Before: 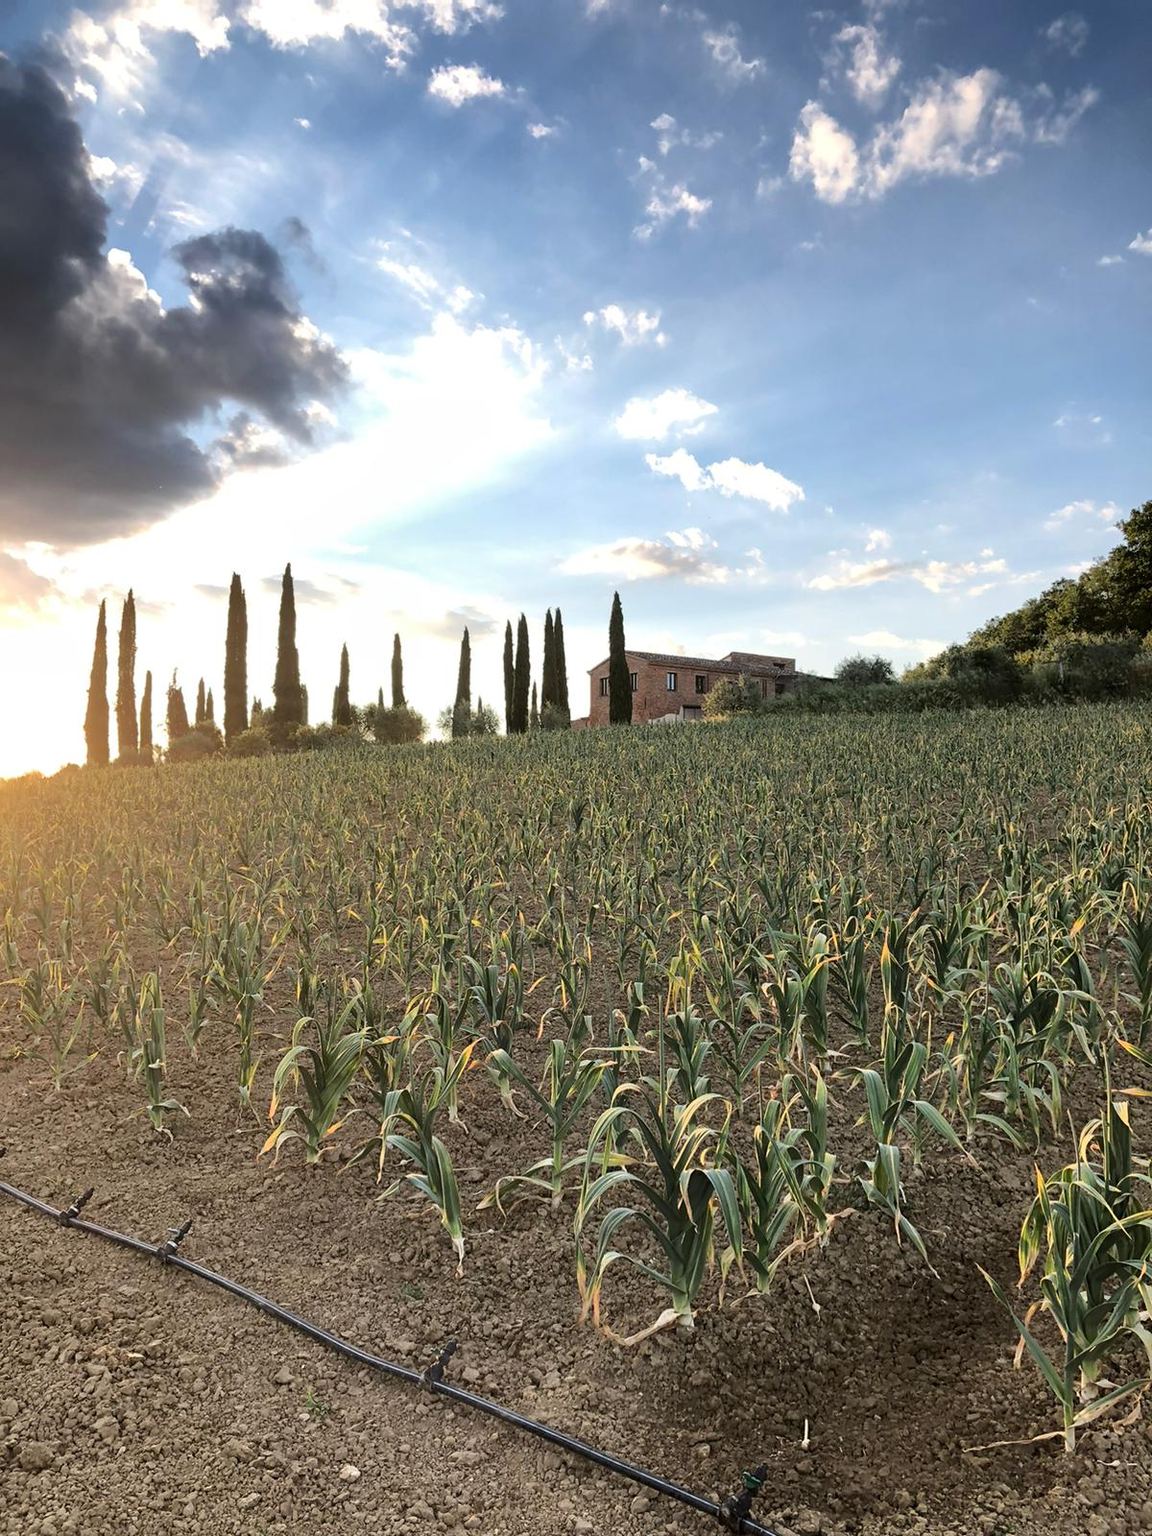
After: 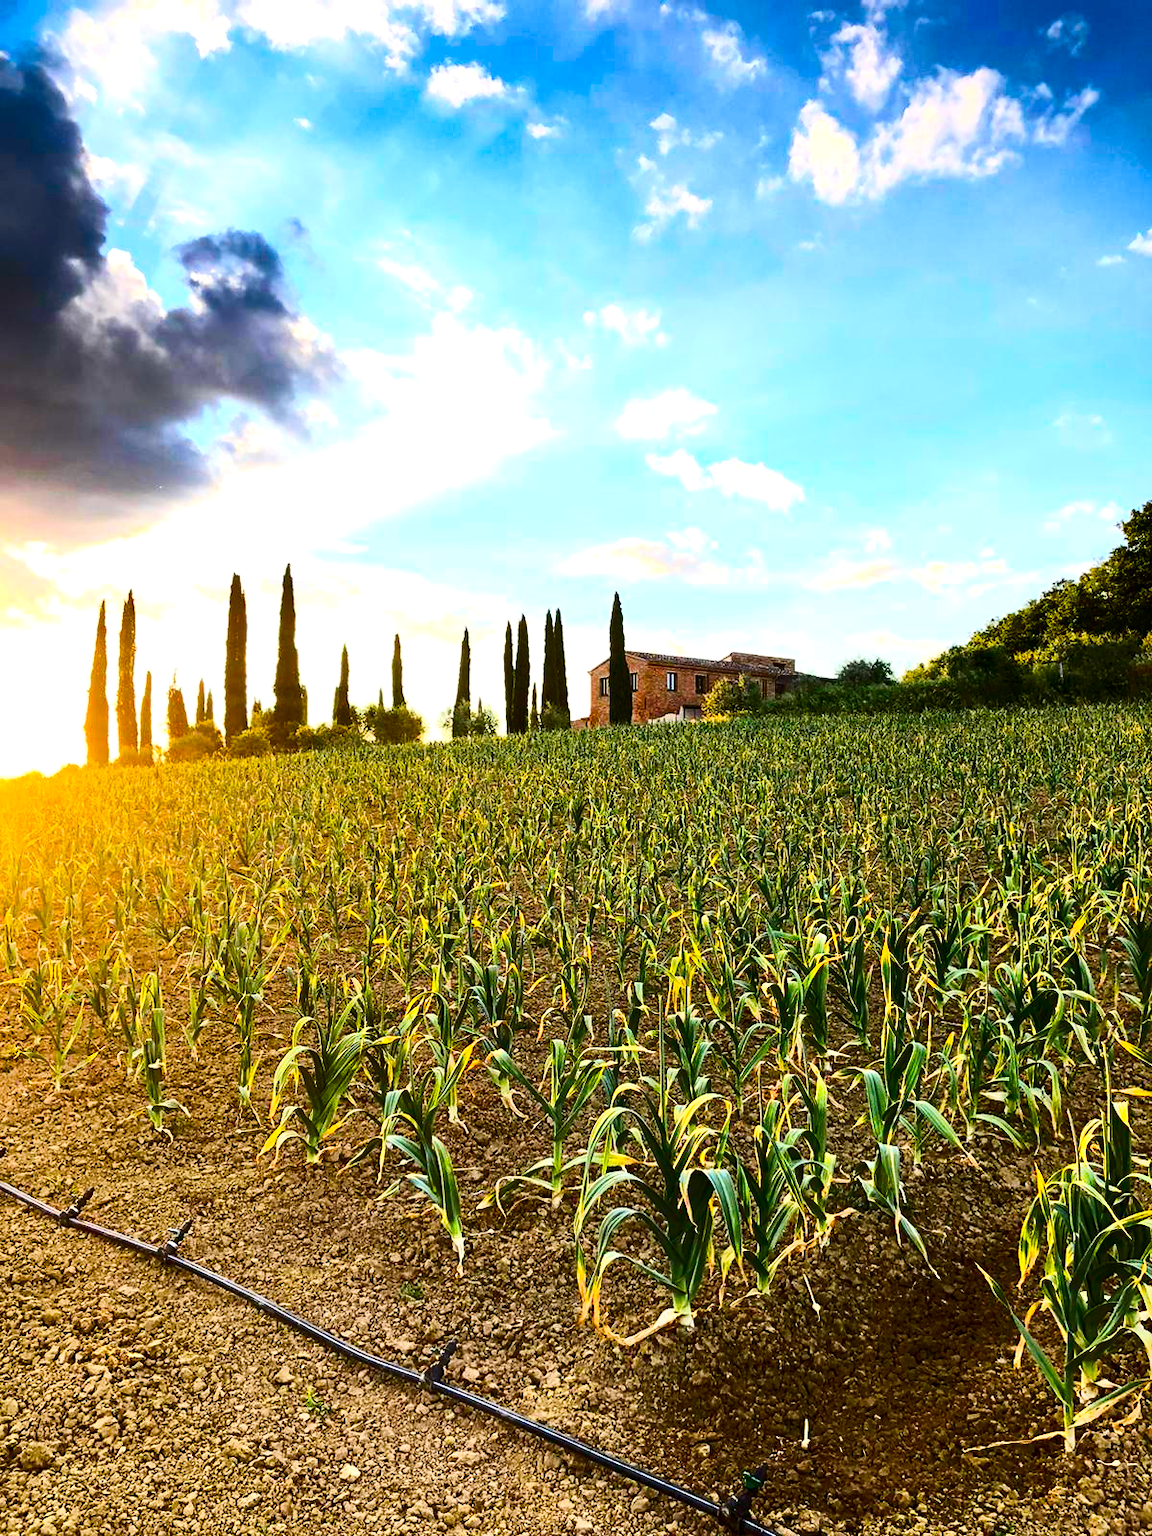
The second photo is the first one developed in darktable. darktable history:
contrast brightness saturation: contrast 0.4, brightness 0.05, saturation 0.25
color balance rgb: linear chroma grading › shadows 10%, linear chroma grading › highlights 10%, linear chroma grading › global chroma 15%, linear chroma grading › mid-tones 15%, perceptual saturation grading › global saturation 40%, perceptual saturation grading › highlights -25%, perceptual saturation grading › mid-tones 35%, perceptual saturation grading › shadows 35%, perceptual brilliance grading › global brilliance 11.29%, global vibrance 11.29%
